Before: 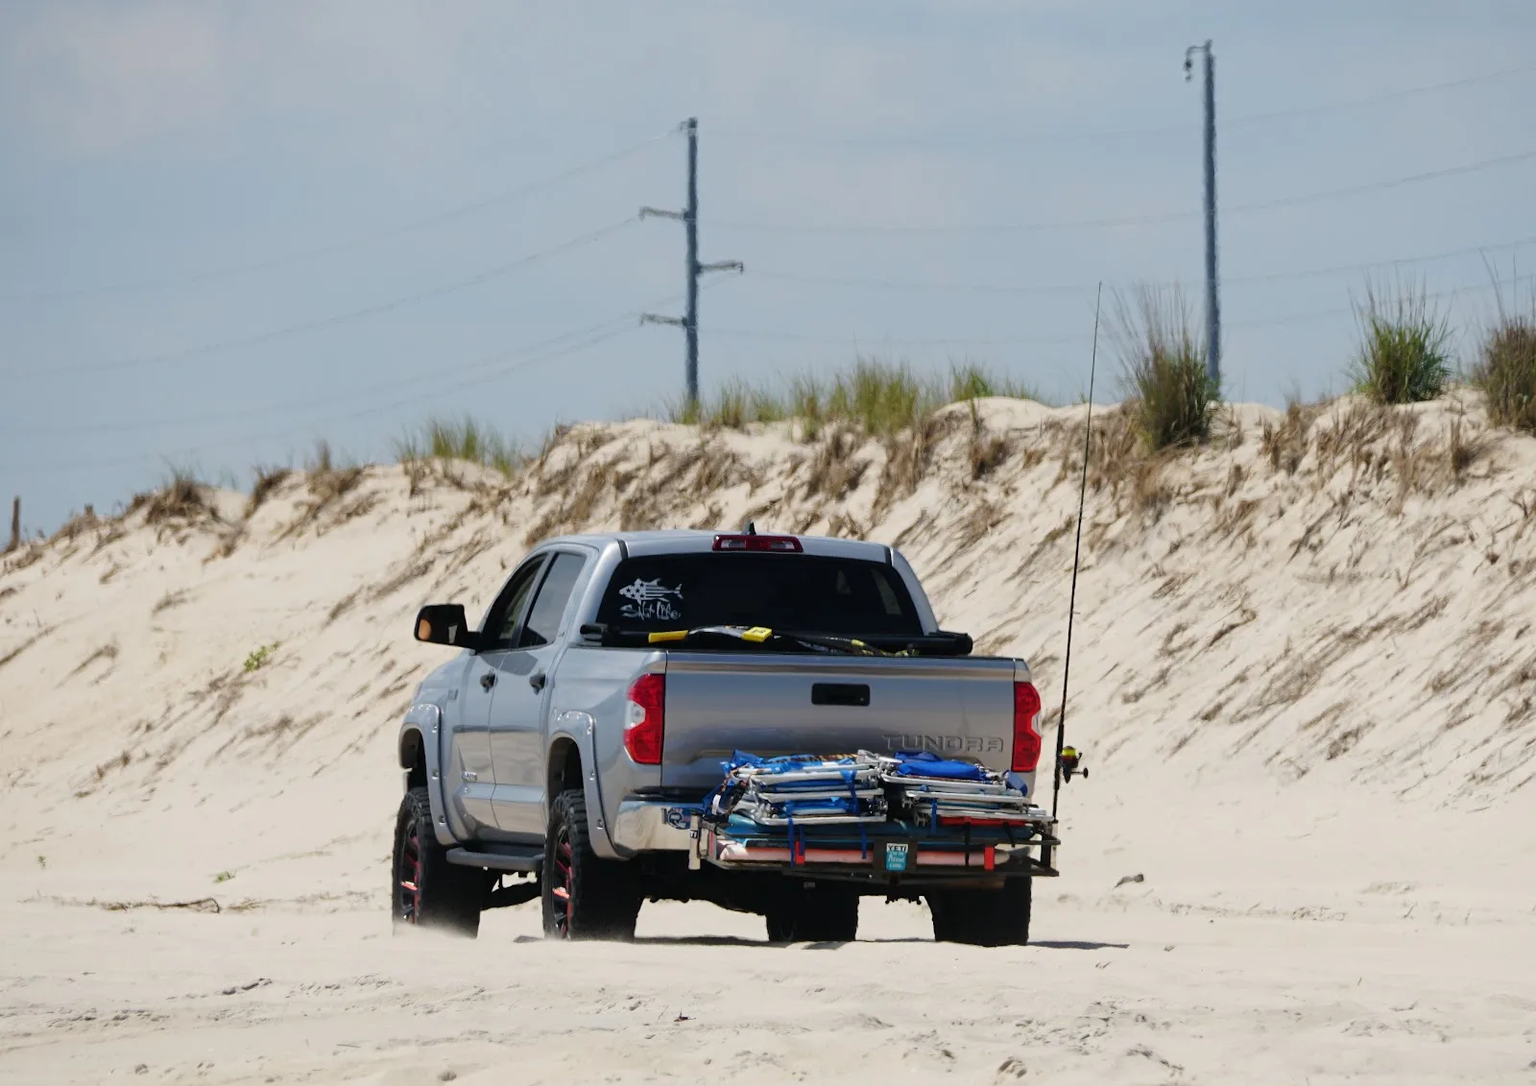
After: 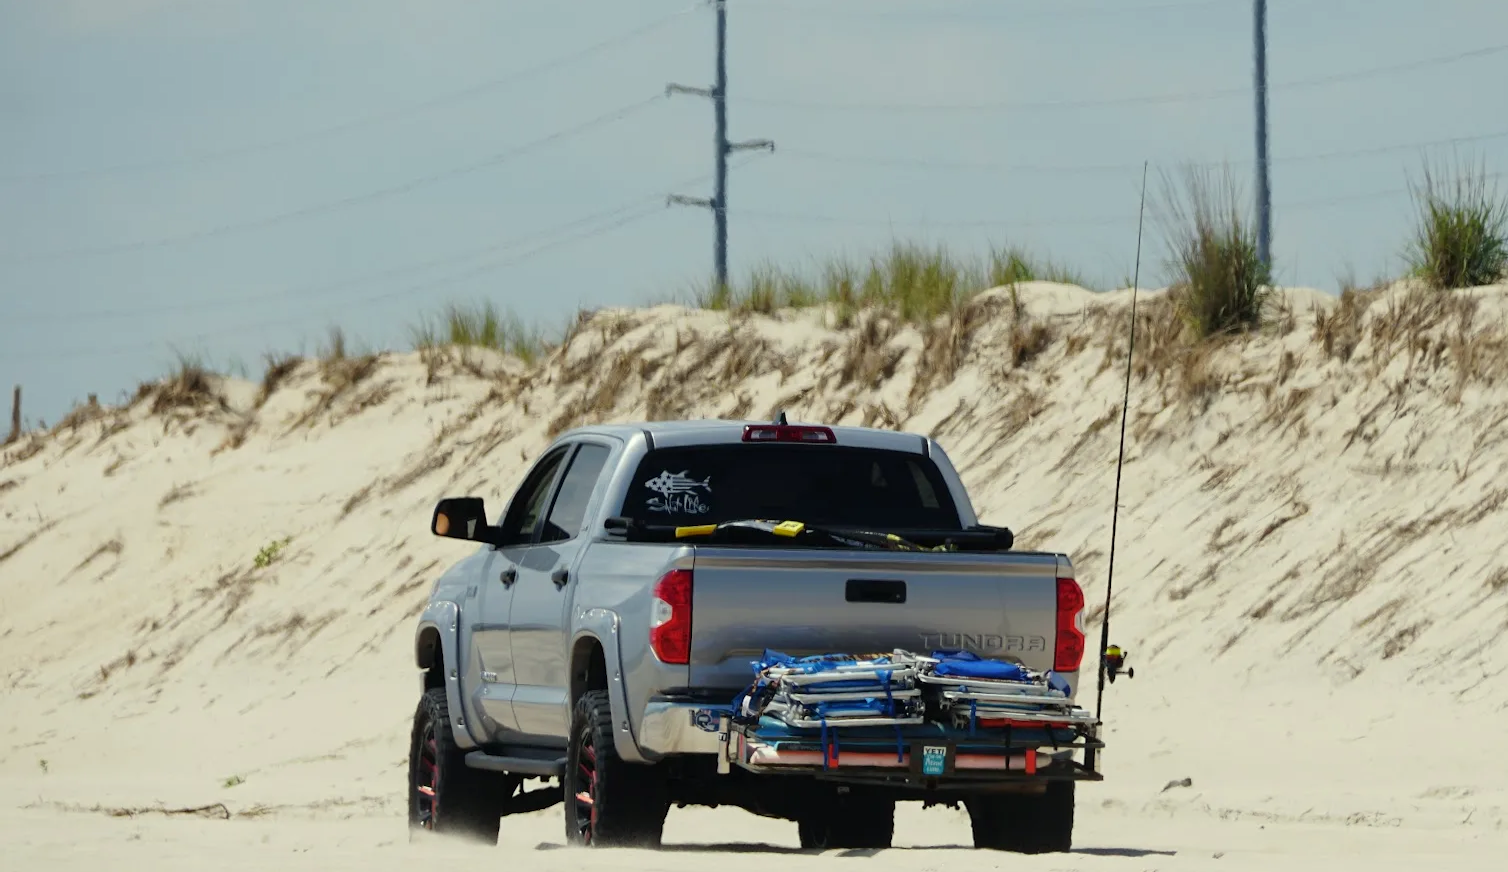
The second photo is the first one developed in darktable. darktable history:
crop and rotate: angle 0.03°, top 11.643%, right 5.651%, bottom 11.189%
color correction: highlights a* -4.28, highlights b* 6.53
